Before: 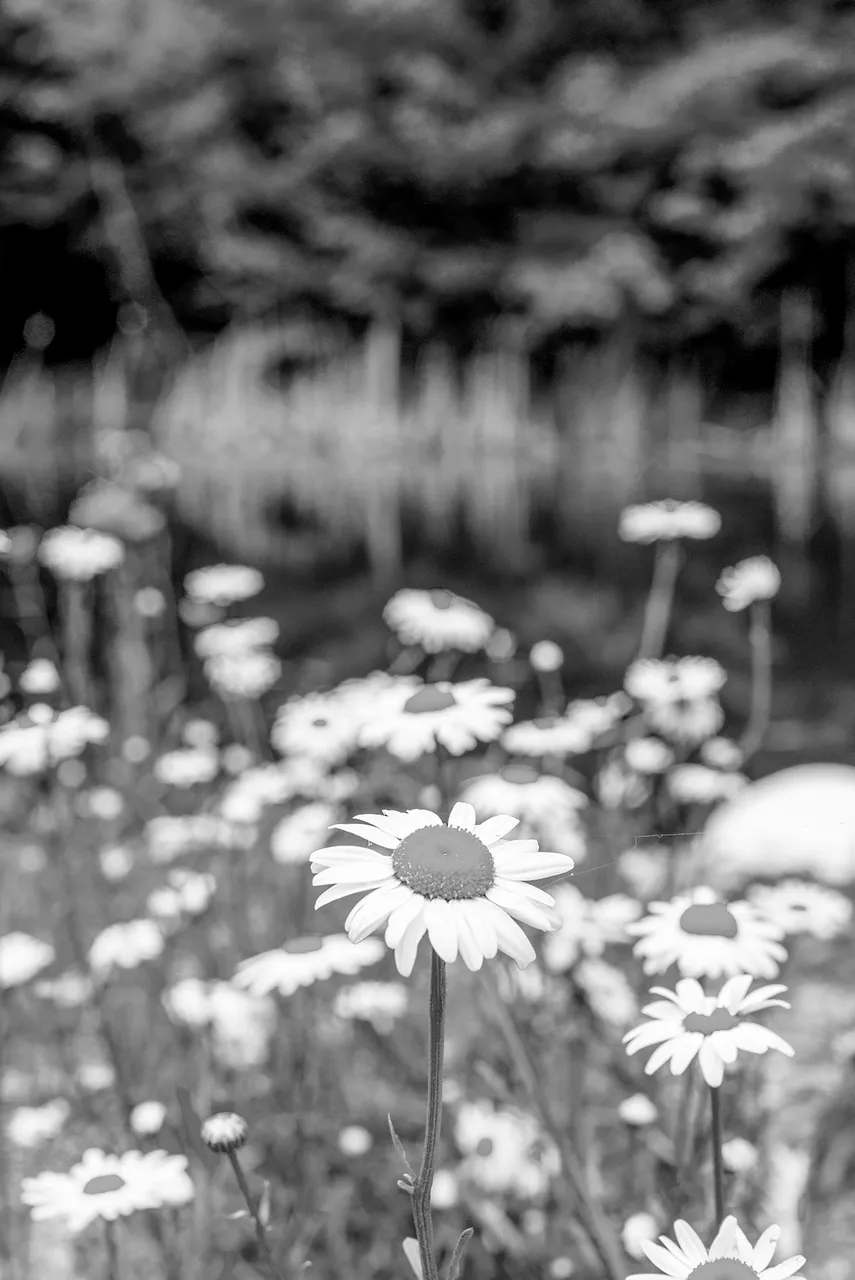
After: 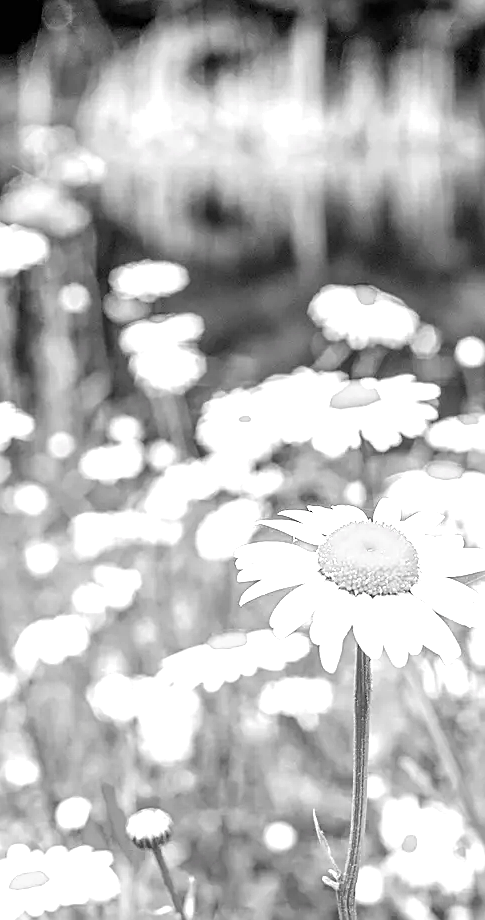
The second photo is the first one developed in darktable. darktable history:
exposure: black level correction 0, exposure 1.2 EV, compensate exposure bias true, compensate highlight preservation false
sharpen: on, module defaults
crop: left 8.81%, top 23.786%, right 34.425%, bottom 4.307%
color balance rgb: linear chroma grading › global chroma 15.266%, perceptual saturation grading › global saturation 25.51%, global vibrance 44.353%
